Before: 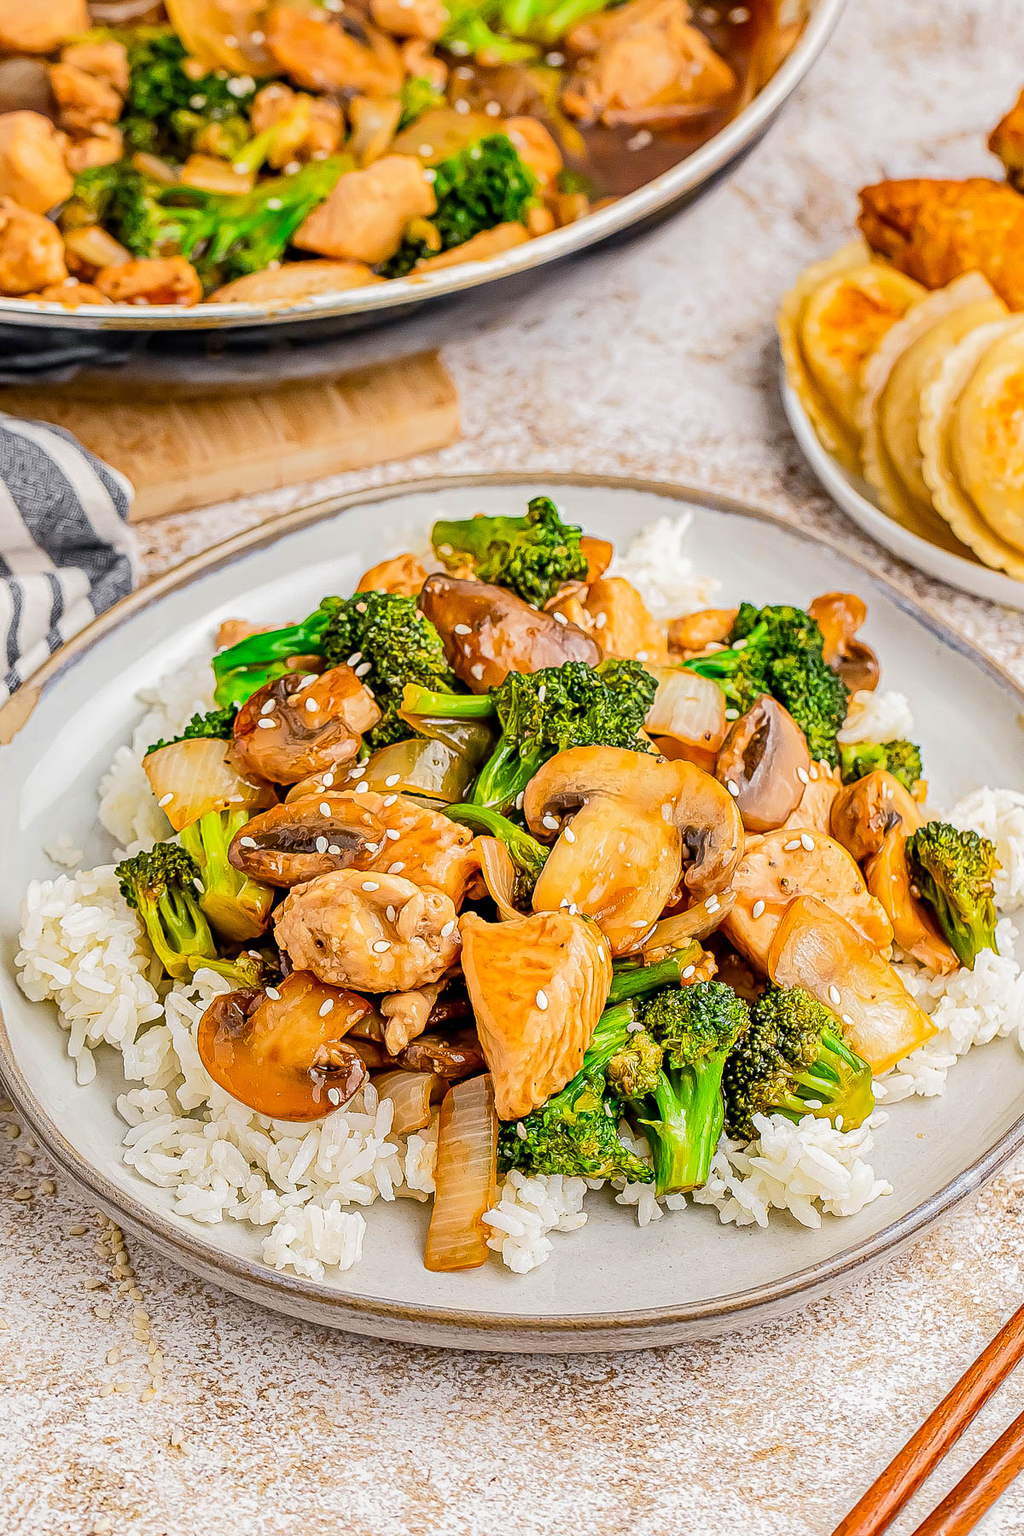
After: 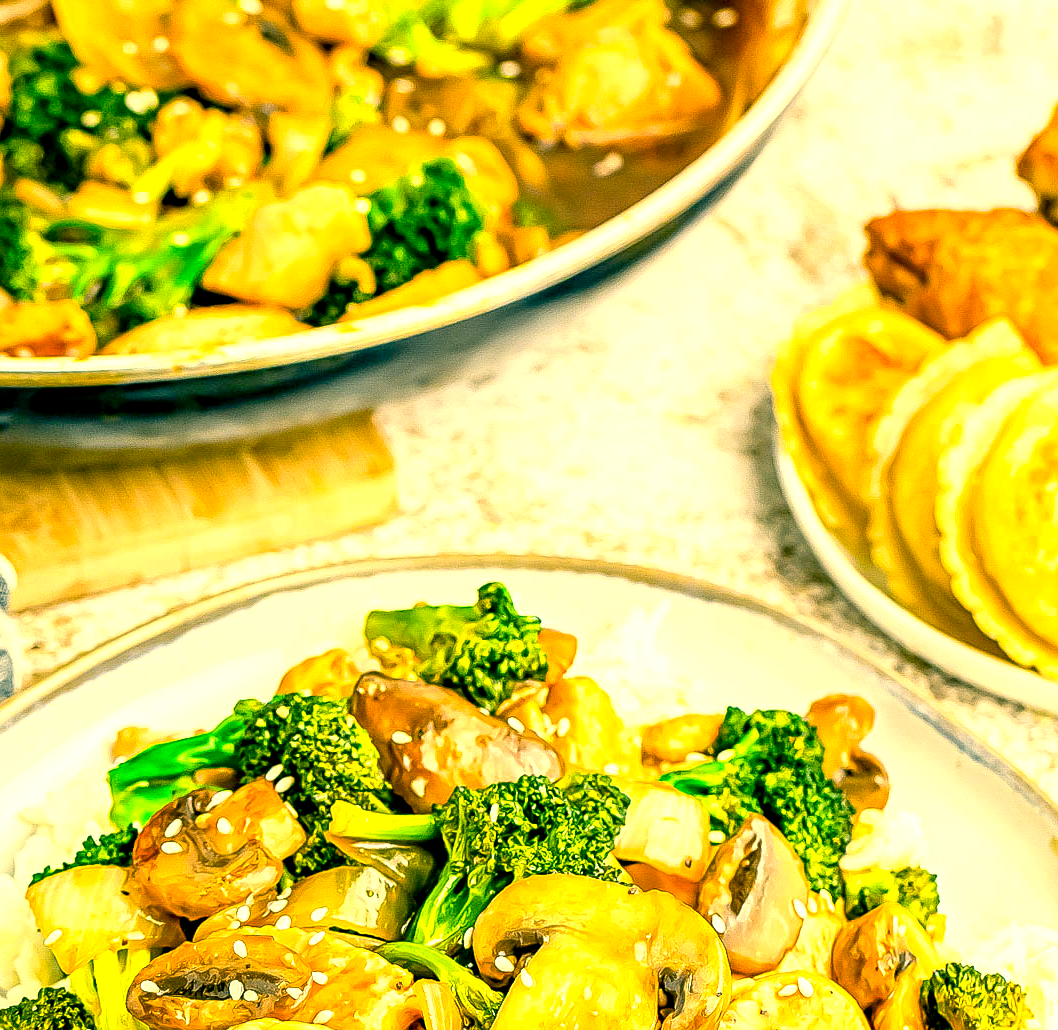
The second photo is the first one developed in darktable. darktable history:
crop and rotate: left 11.812%, bottom 42.776%
color correction: highlights a* 1.83, highlights b* 34.02, shadows a* -36.68, shadows b* -5.48
exposure: black level correction 0.008, exposure 0.979 EV, compensate highlight preservation false
